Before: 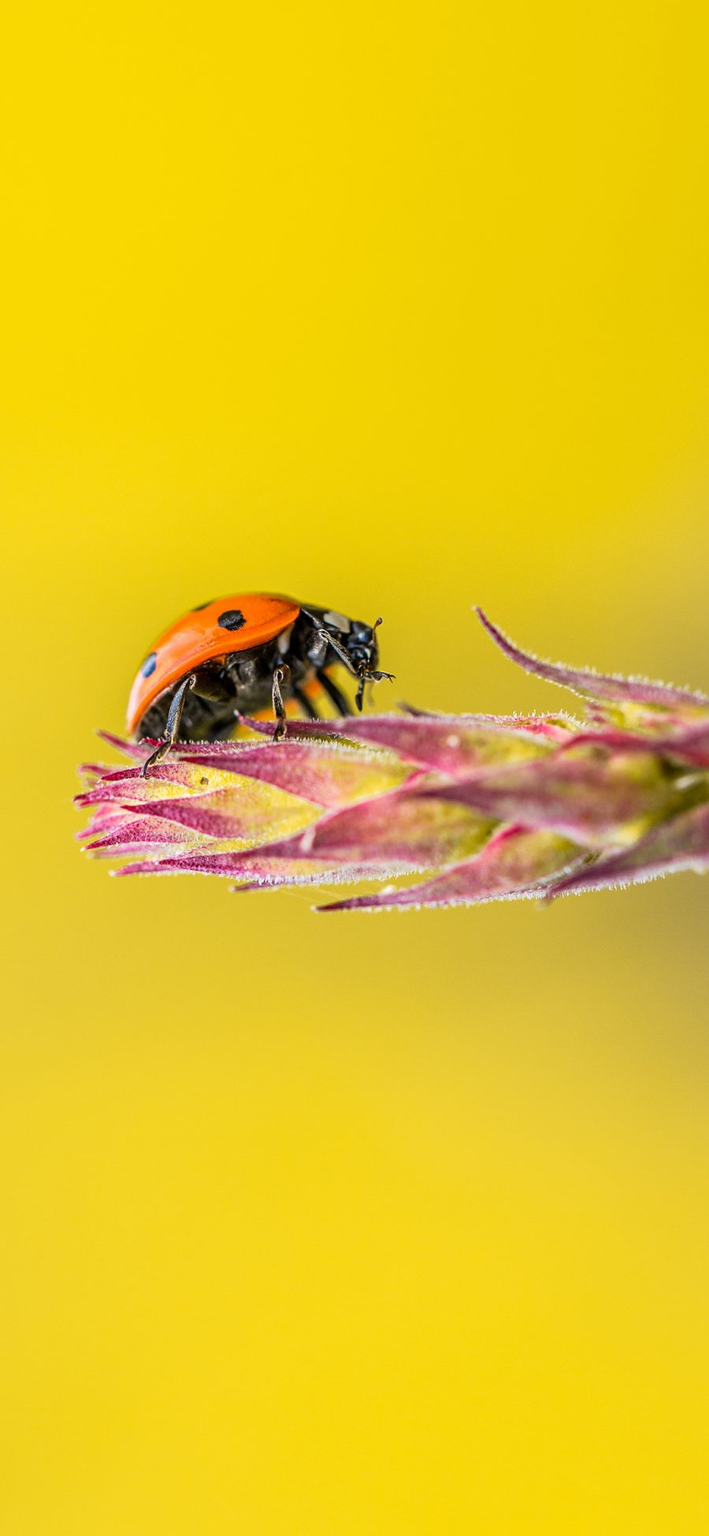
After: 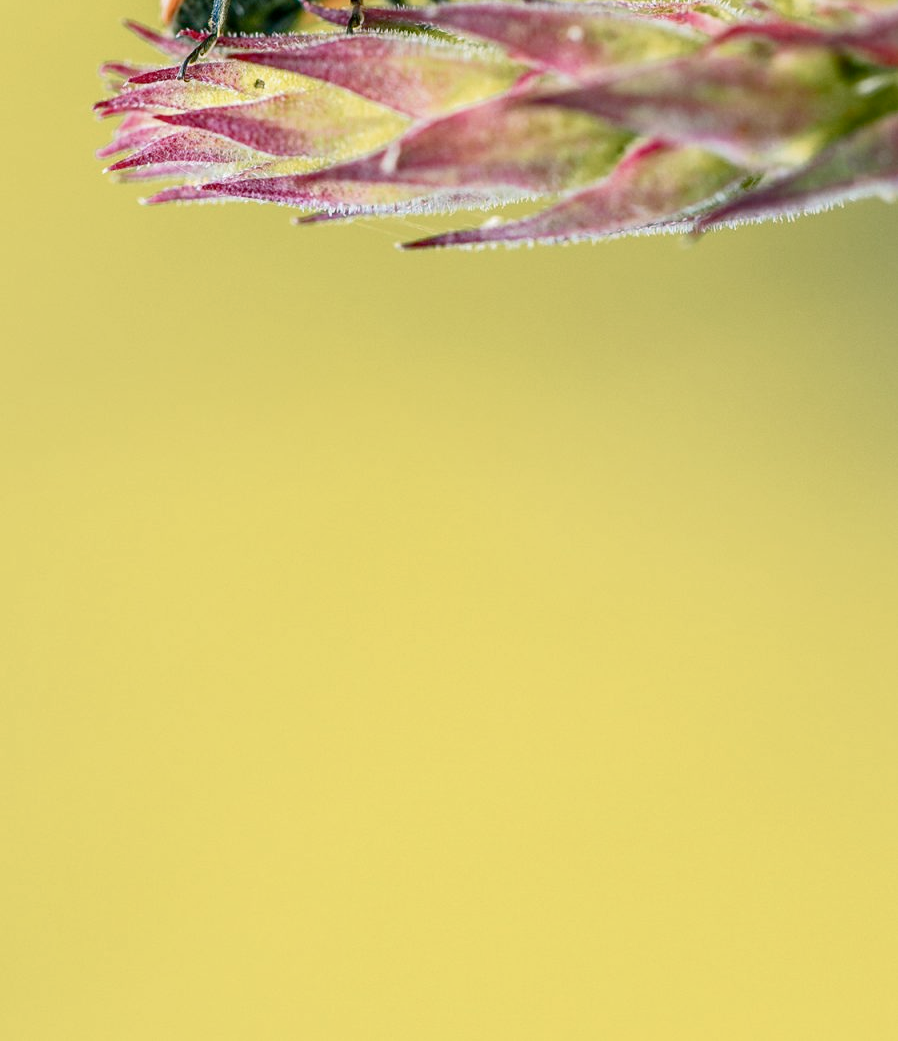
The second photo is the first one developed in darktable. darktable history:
levels: white 90.72%
crop and rotate: top 46.548%, right 0.124%
color balance rgb: power › chroma 2.147%, power › hue 168.66°, linear chroma grading › shadows -1.563%, linear chroma grading › highlights -14.357%, linear chroma grading › global chroma -9.424%, linear chroma grading › mid-tones -10.209%, perceptual saturation grading › global saturation 20%, perceptual saturation grading › highlights -25.279%, perceptual saturation grading › shadows 24.677%
